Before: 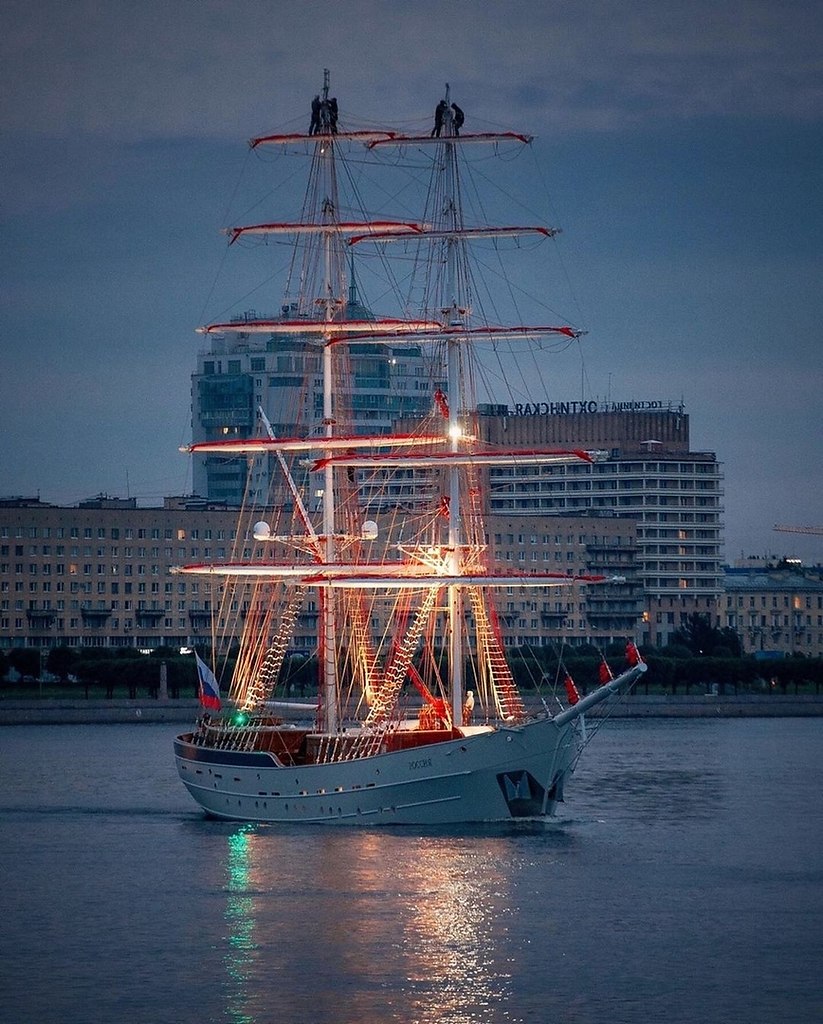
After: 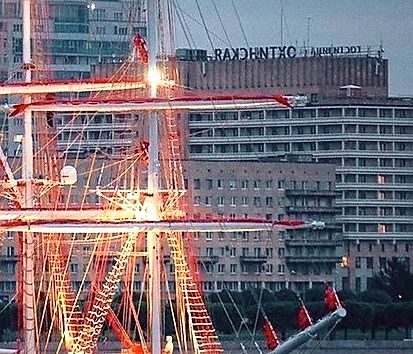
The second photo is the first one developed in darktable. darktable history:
tone equalizer: -8 EV -1.84 EV, -7 EV -1.16 EV, -6 EV -1.62 EV, smoothing diameter 25%, edges refinement/feathering 10, preserve details guided filter
crop: left 36.607%, top 34.735%, right 13.146%, bottom 30.611%
tone curve: curves: ch0 [(0, 0.014) (0.036, 0.047) (0.15, 0.156) (0.27, 0.258) (0.511, 0.506) (0.761, 0.741) (1, 0.919)]; ch1 [(0, 0) (0.179, 0.173) (0.322, 0.32) (0.429, 0.431) (0.502, 0.5) (0.519, 0.522) (0.562, 0.575) (0.631, 0.65) (0.72, 0.692) (1, 1)]; ch2 [(0, 0) (0.29, 0.295) (0.404, 0.436) (0.497, 0.498) (0.533, 0.556) (0.599, 0.607) (0.696, 0.707) (1, 1)], color space Lab, independent channels, preserve colors none
sharpen: radius 1.864, amount 0.398, threshold 1.271
exposure: black level correction 0, exposure 1.015 EV, compensate exposure bias true, compensate highlight preservation false
grain: coarseness 0.09 ISO, strength 10%
rotate and perspective: crop left 0, crop top 0
